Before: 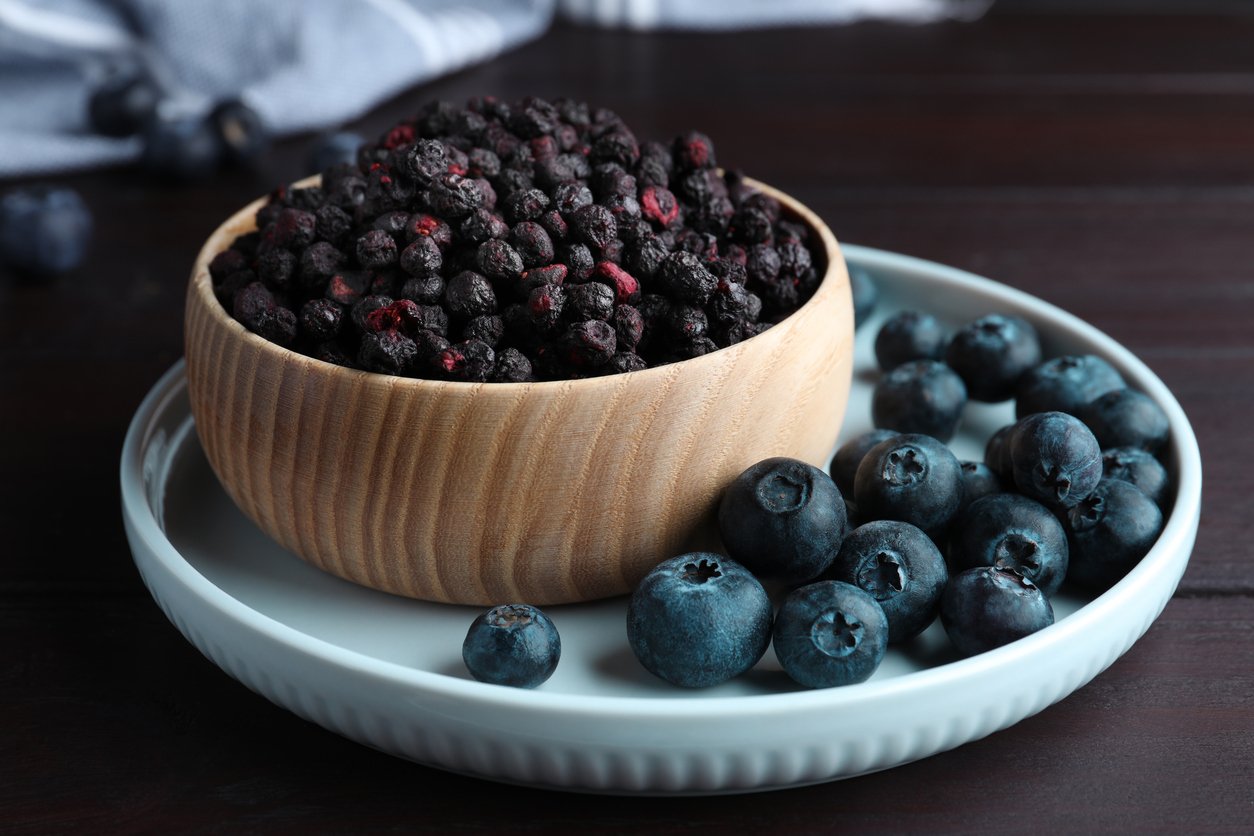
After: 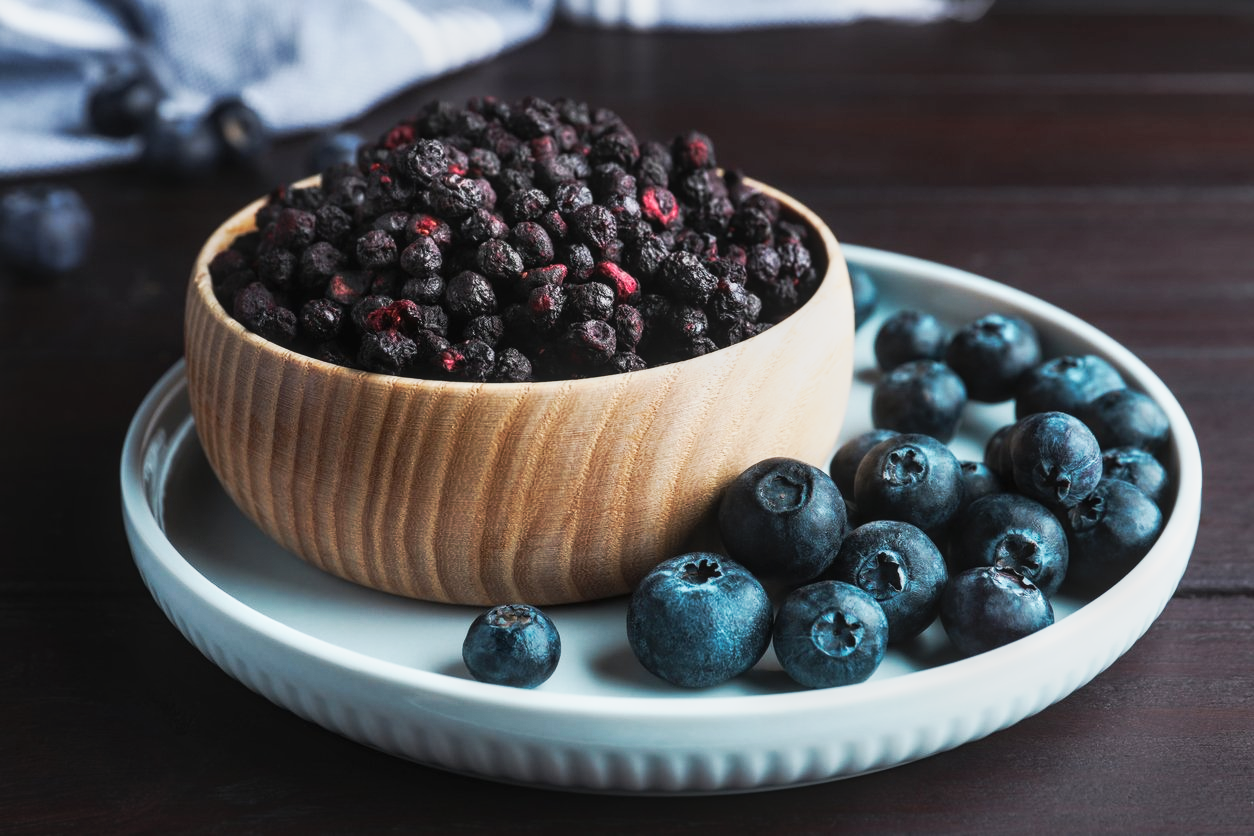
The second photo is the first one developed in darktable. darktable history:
tone curve: curves: ch0 [(0, 0.026) (0.172, 0.194) (0.398, 0.437) (0.469, 0.544) (0.612, 0.741) (0.845, 0.926) (1, 0.968)]; ch1 [(0, 0) (0.437, 0.453) (0.472, 0.467) (0.502, 0.502) (0.531, 0.546) (0.574, 0.583) (0.617, 0.64) (0.699, 0.749) (0.859, 0.919) (1, 1)]; ch2 [(0, 0) (0.33, 0.301) (0.421, 0.443) (0.476, 0.502) (0.511, 0.504) (0.553, 0.553) (0.595, 0.586) (0.664, 0.664) (1, 1)], preserve colors none
local contrast: on, module defaults
